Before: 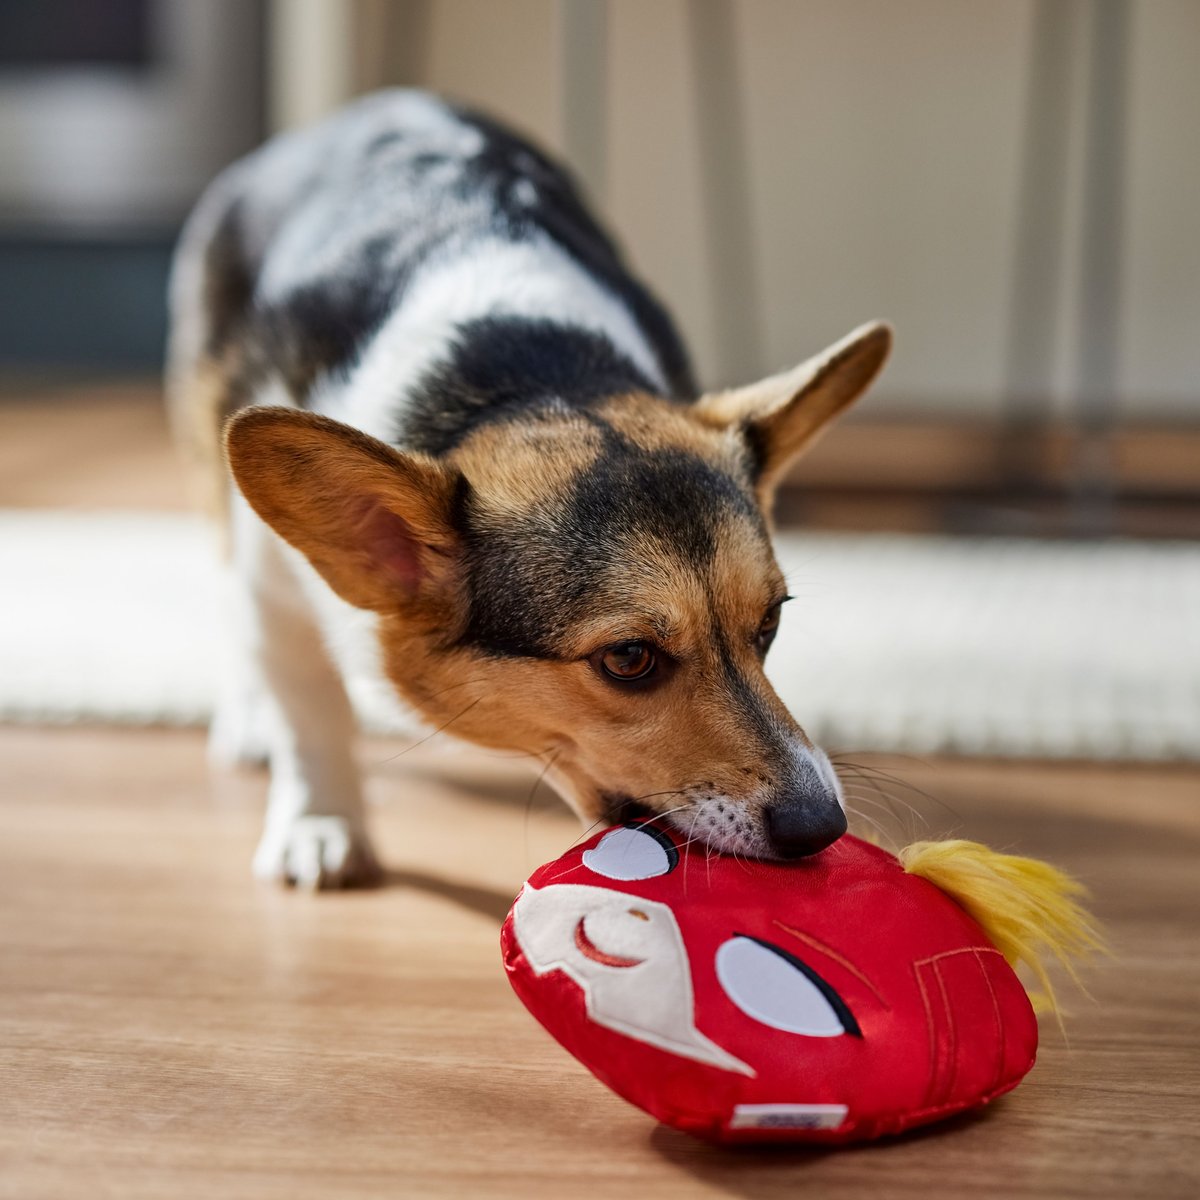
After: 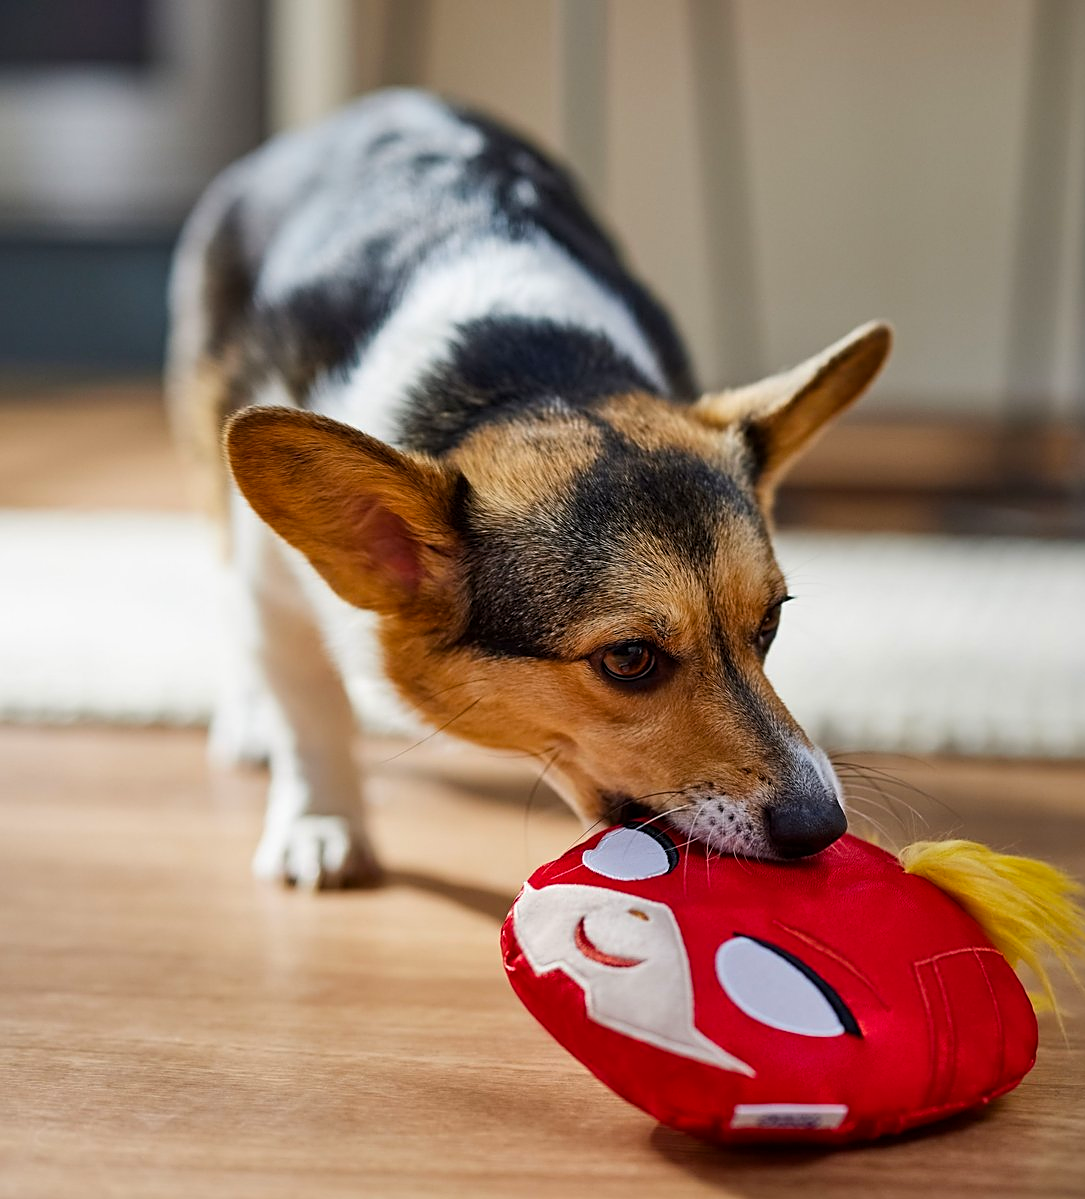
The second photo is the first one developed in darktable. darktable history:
crop: right 9.517%, bottom 0.026%
sharpen: on, module defaults
color balance rgb: perceptual saturation grading › global saturation 15.865%
